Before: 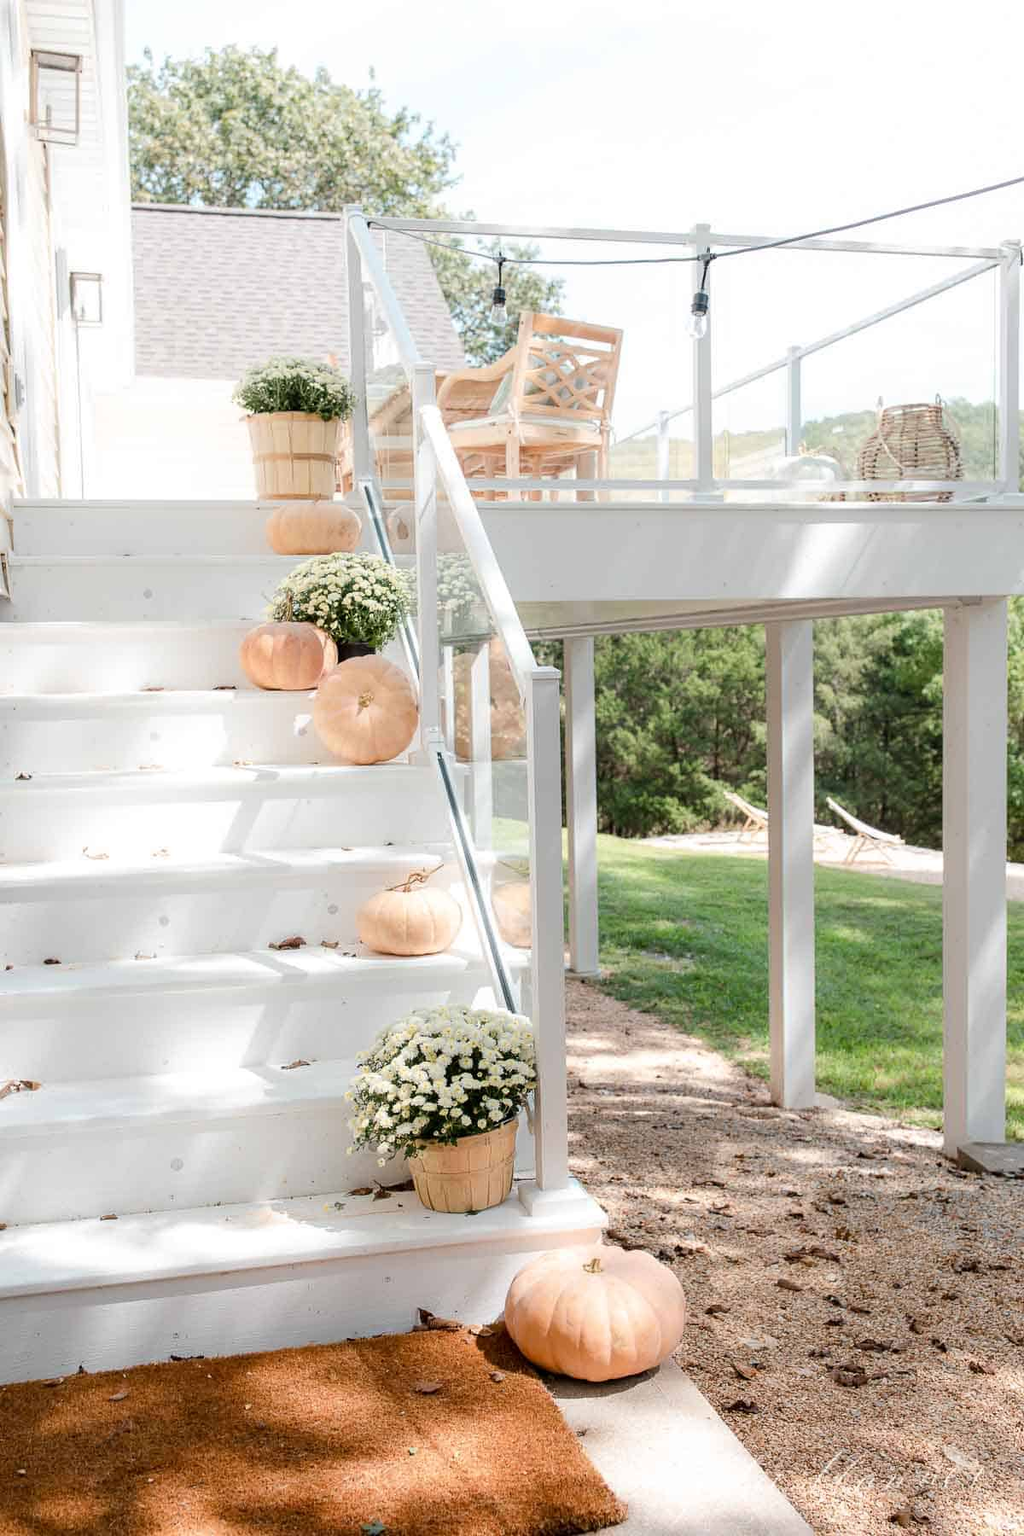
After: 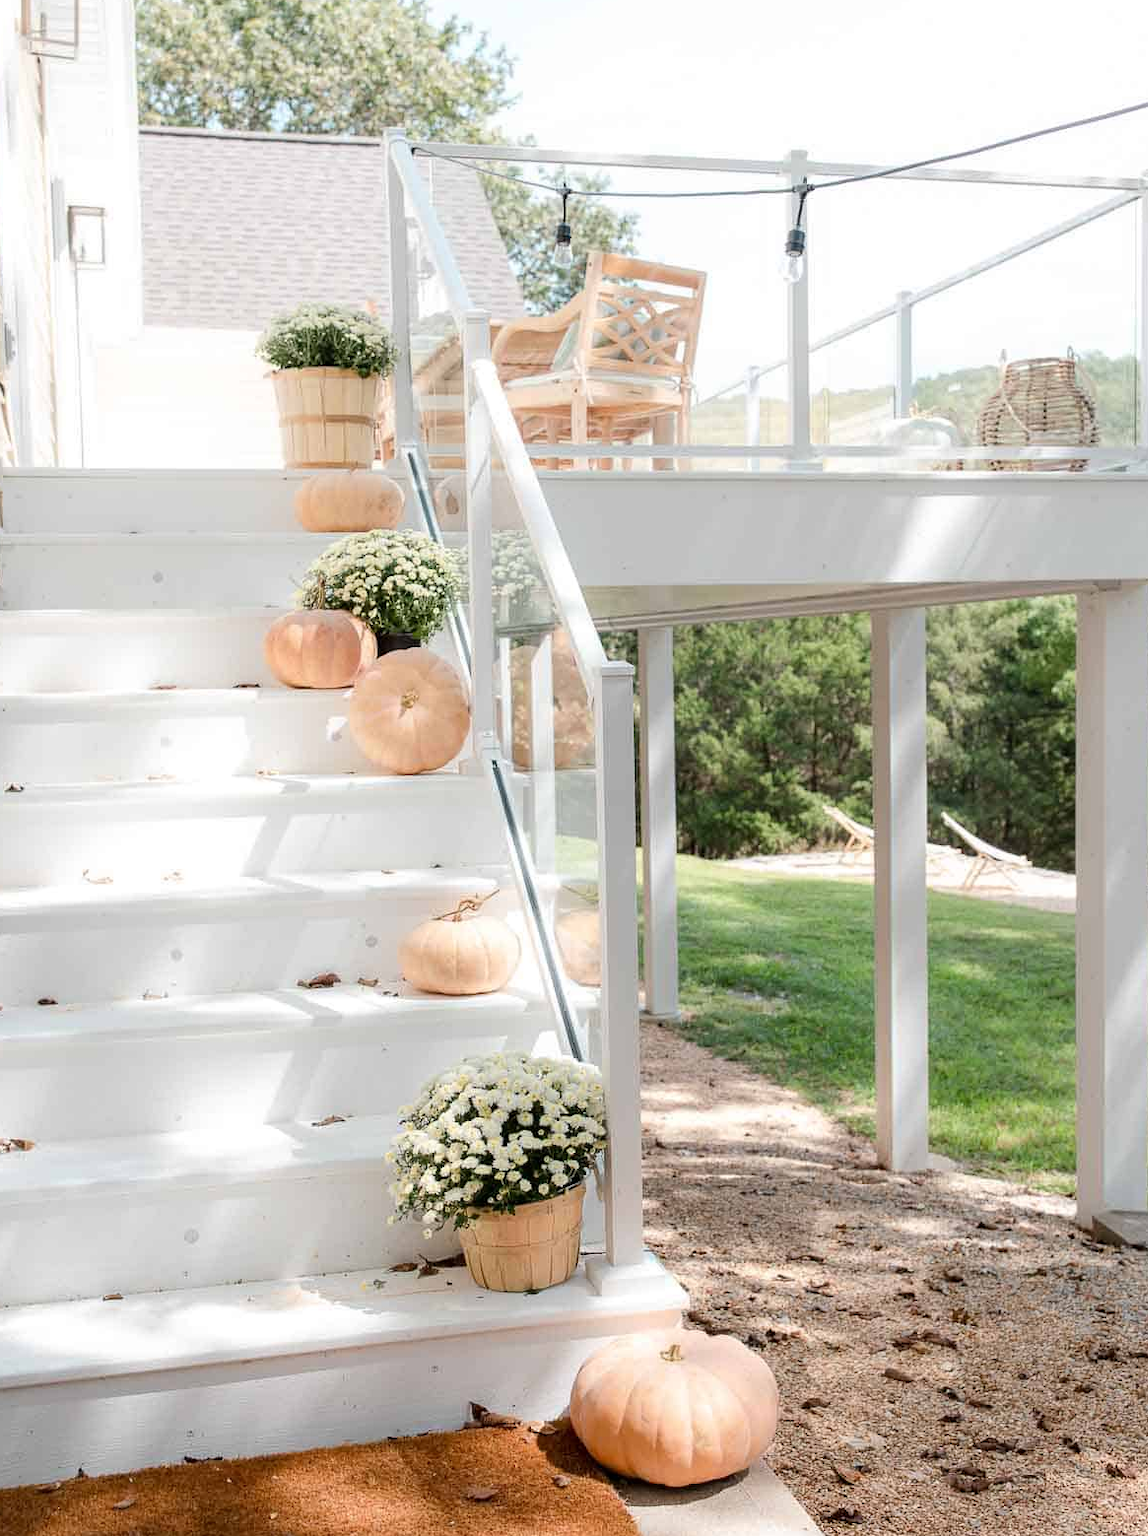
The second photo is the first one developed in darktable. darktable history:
crop: left 1.13%, top 6.151%, right 1.658%, bottom 7.214%
